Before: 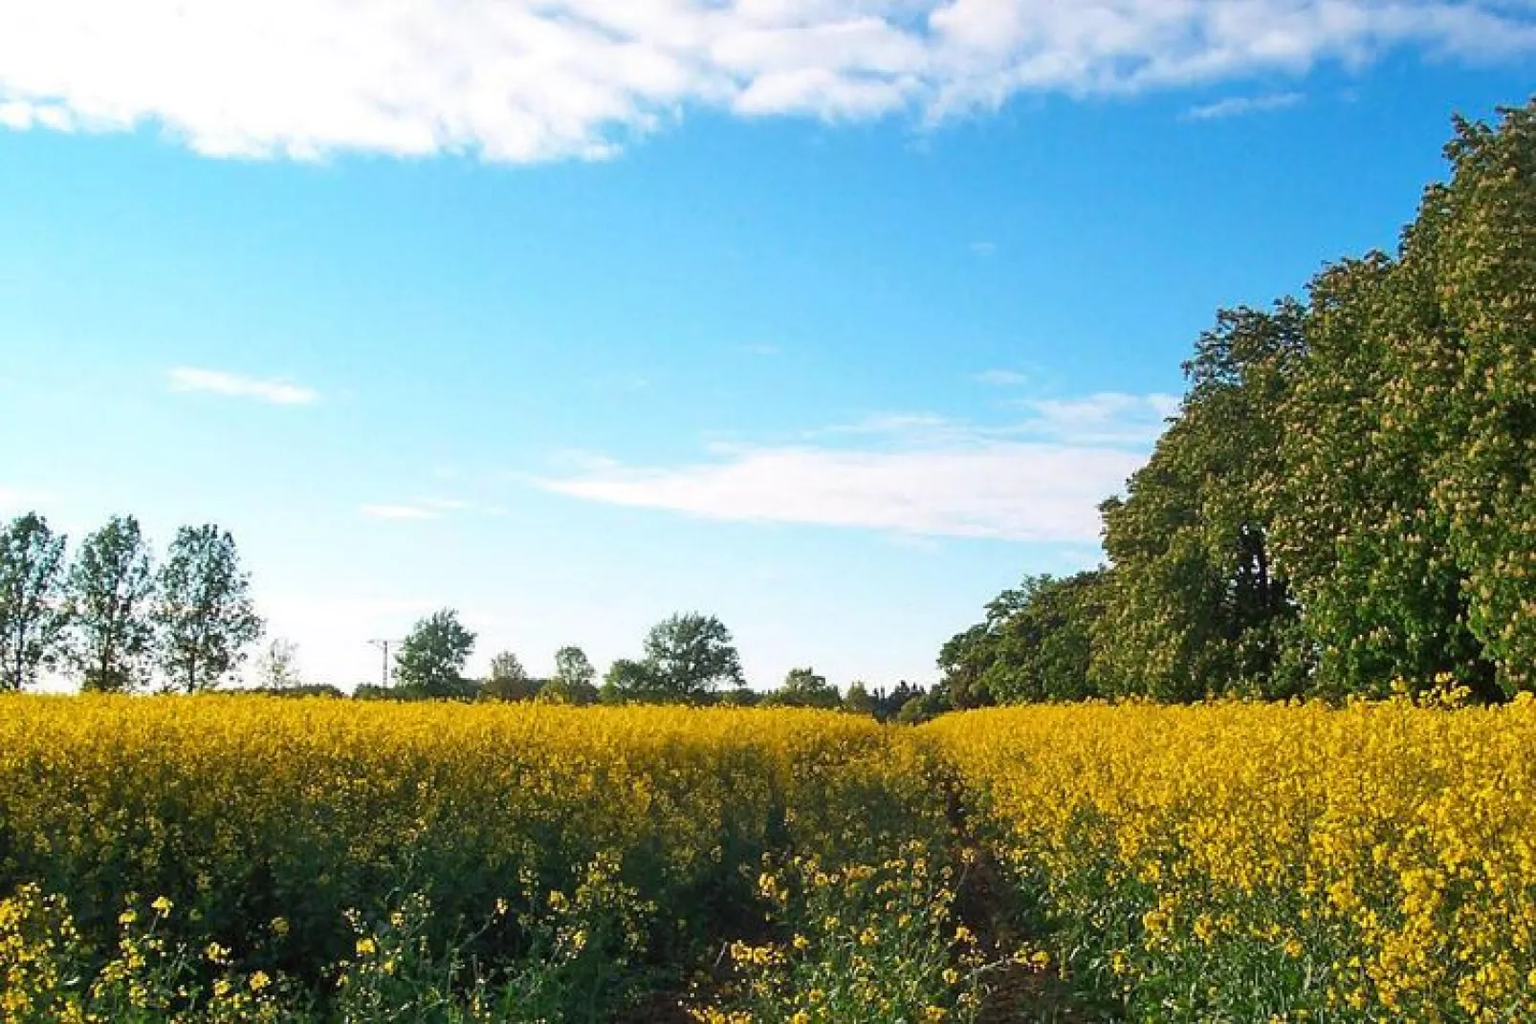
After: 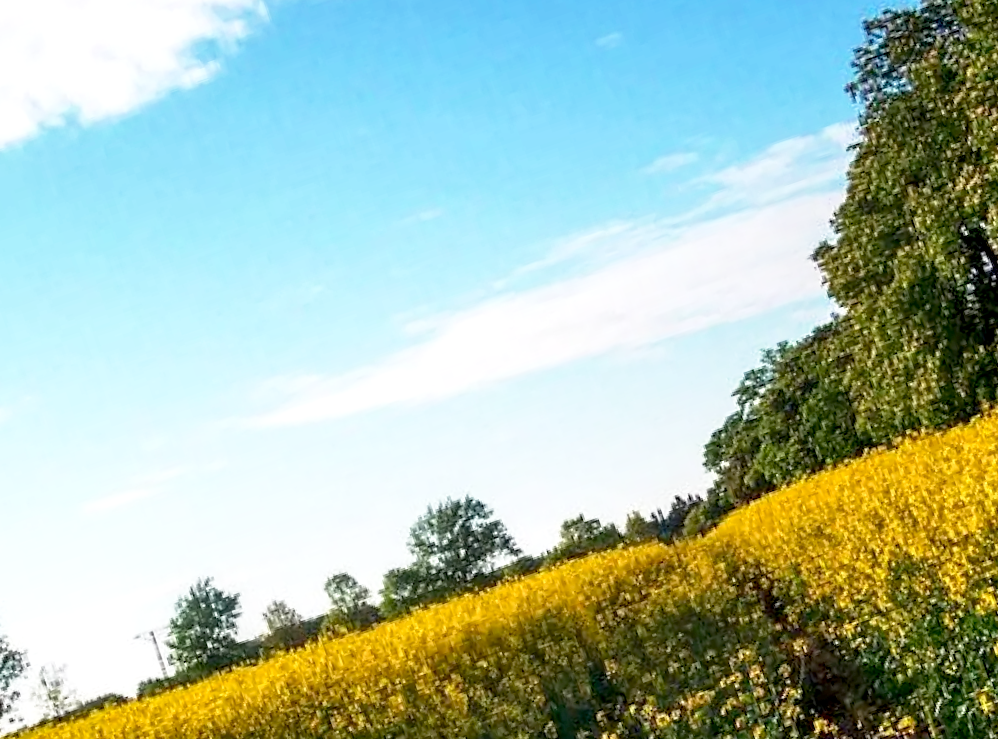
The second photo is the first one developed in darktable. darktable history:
tone curve: curves: ch0 [(0, 0) (0.003, 0.003) (0.011, 0.012) (0.025, 0.027) (0.044, 0.048) (0.069, 0.075) (0.1, 0.108) (0.136, 0.147) (0.177, 0.192) (0.224, 0.243) (0.277, 0.3) (0.335, 0.363) (0.399, 0.433) (0.468, 0.508) (0.543, 0.589) (0.623, 0.676) (0.709, 0.769) (0.801, 0.868) (0.898, 0.949) (1, 1)], preserve colors none
local contrast: detail 130%
exposure: black level correction 0.01, exposure 0.008 EV, compensate highlight preservation false
crop and rotate: angle 18.87°, left 6.778%, right 4.206%, bottom 1.17%
